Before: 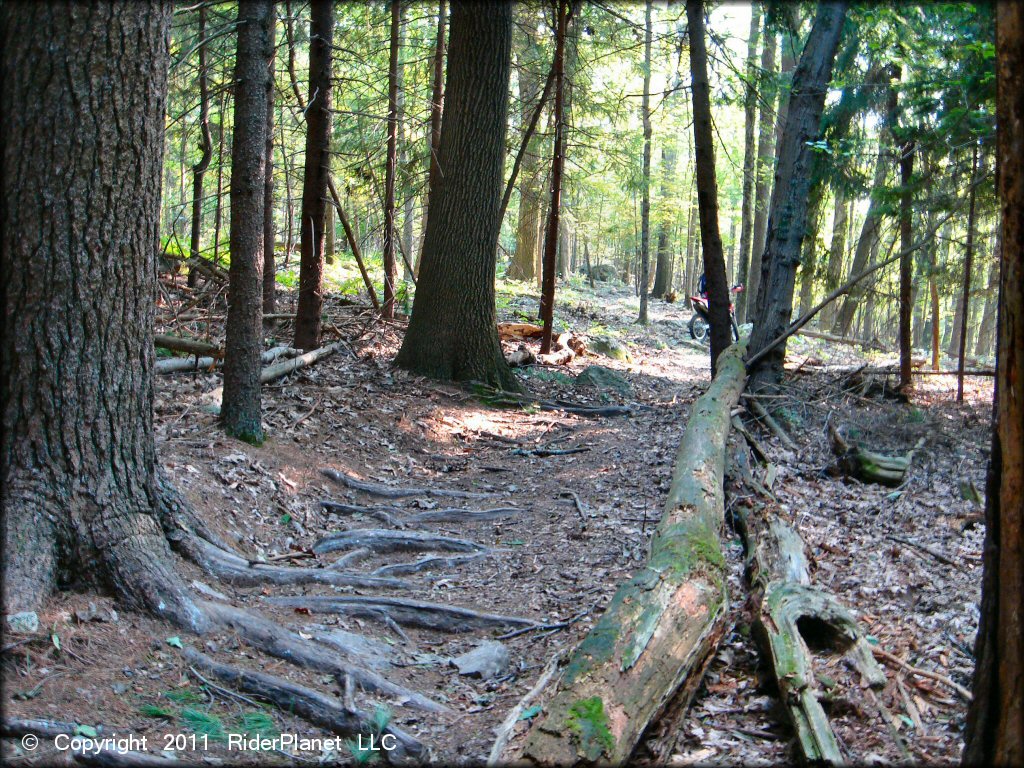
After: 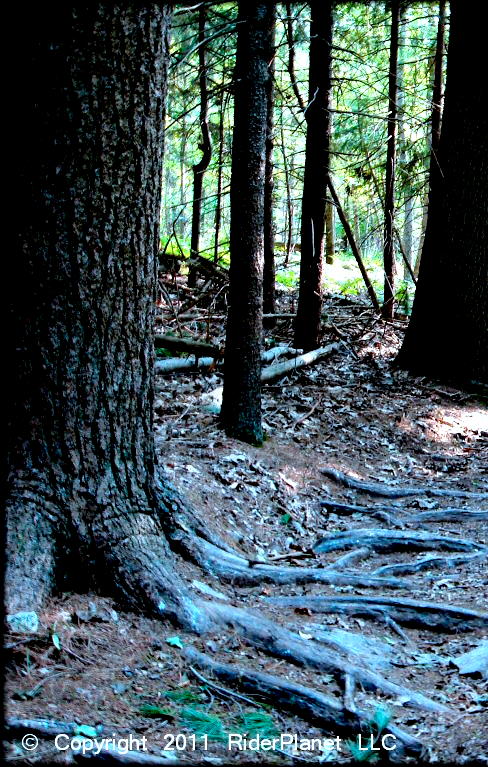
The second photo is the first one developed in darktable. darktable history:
exposure: black level correction 0.044, exposure -0.229 EV, compensate highlight preservation false
crop and rotate: left 0.029%, top 0%, right 52.226%
tone equalizer: -8 EV -1.1 EV, -7 EV -1.02 EV, -6 EV -0.891 EV, -5 EV -0.597 EV, -3 EV 0.565 EV, -2 EV 0.866 EV, -1 EV 1.01 EV, +0 EV 1.06 EV, mask exposure compensation -0.514 EV
color correction: highlights a* -10.59, highlights b* -19.06
color calibration: illuminant same as pipeline (D50), adaptation none (bypass), x 0.331, y 0.334, temperature 5008.43 K
